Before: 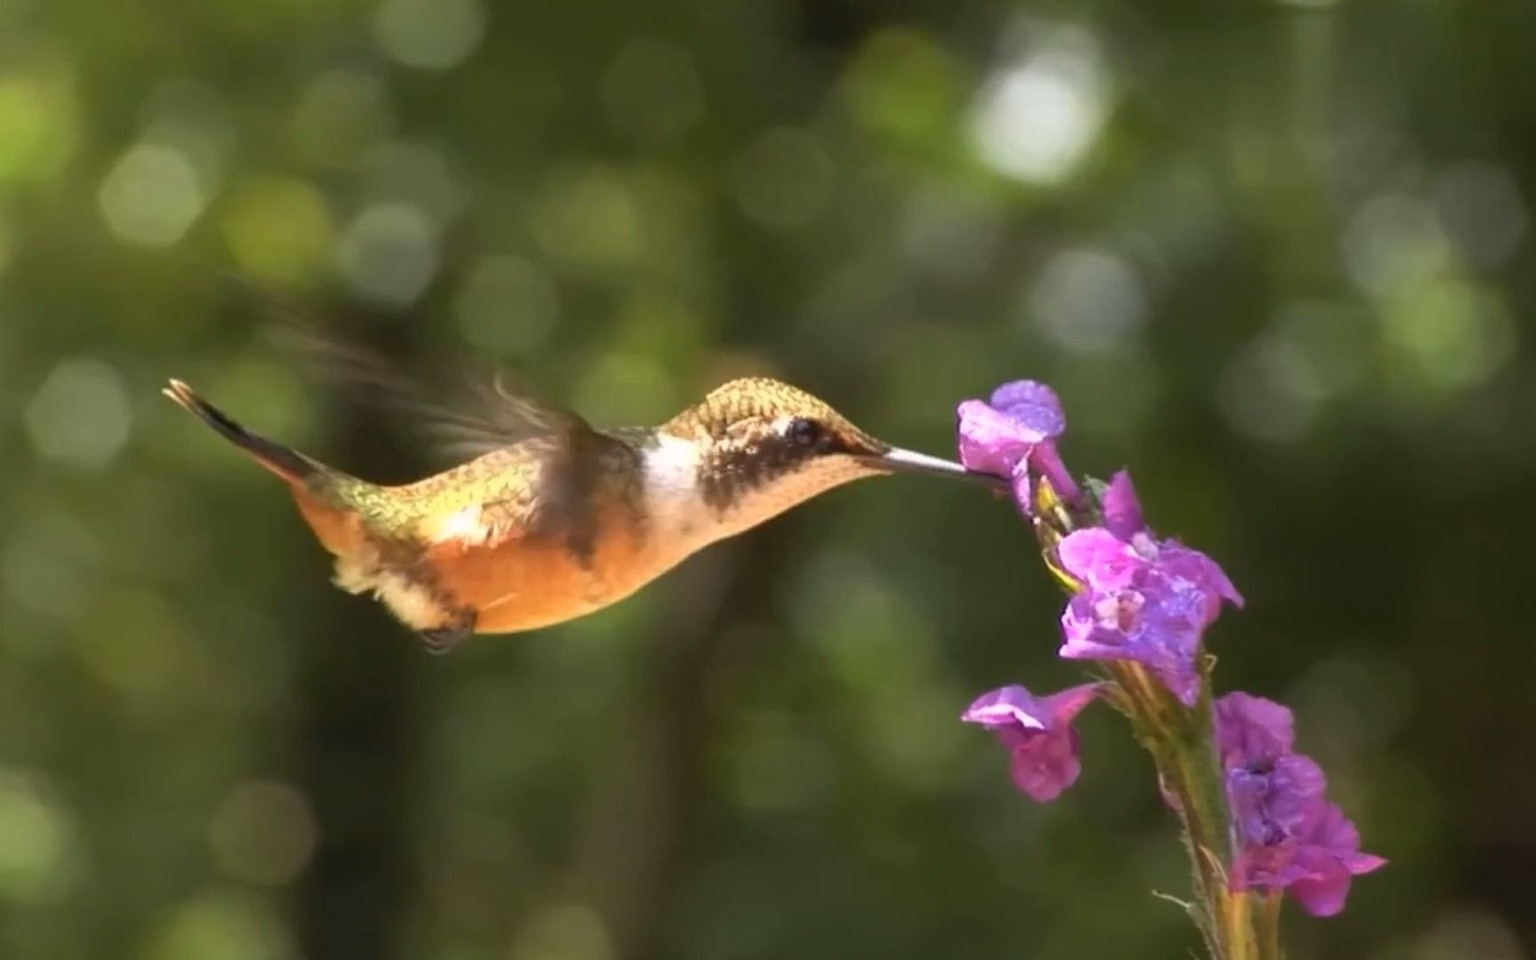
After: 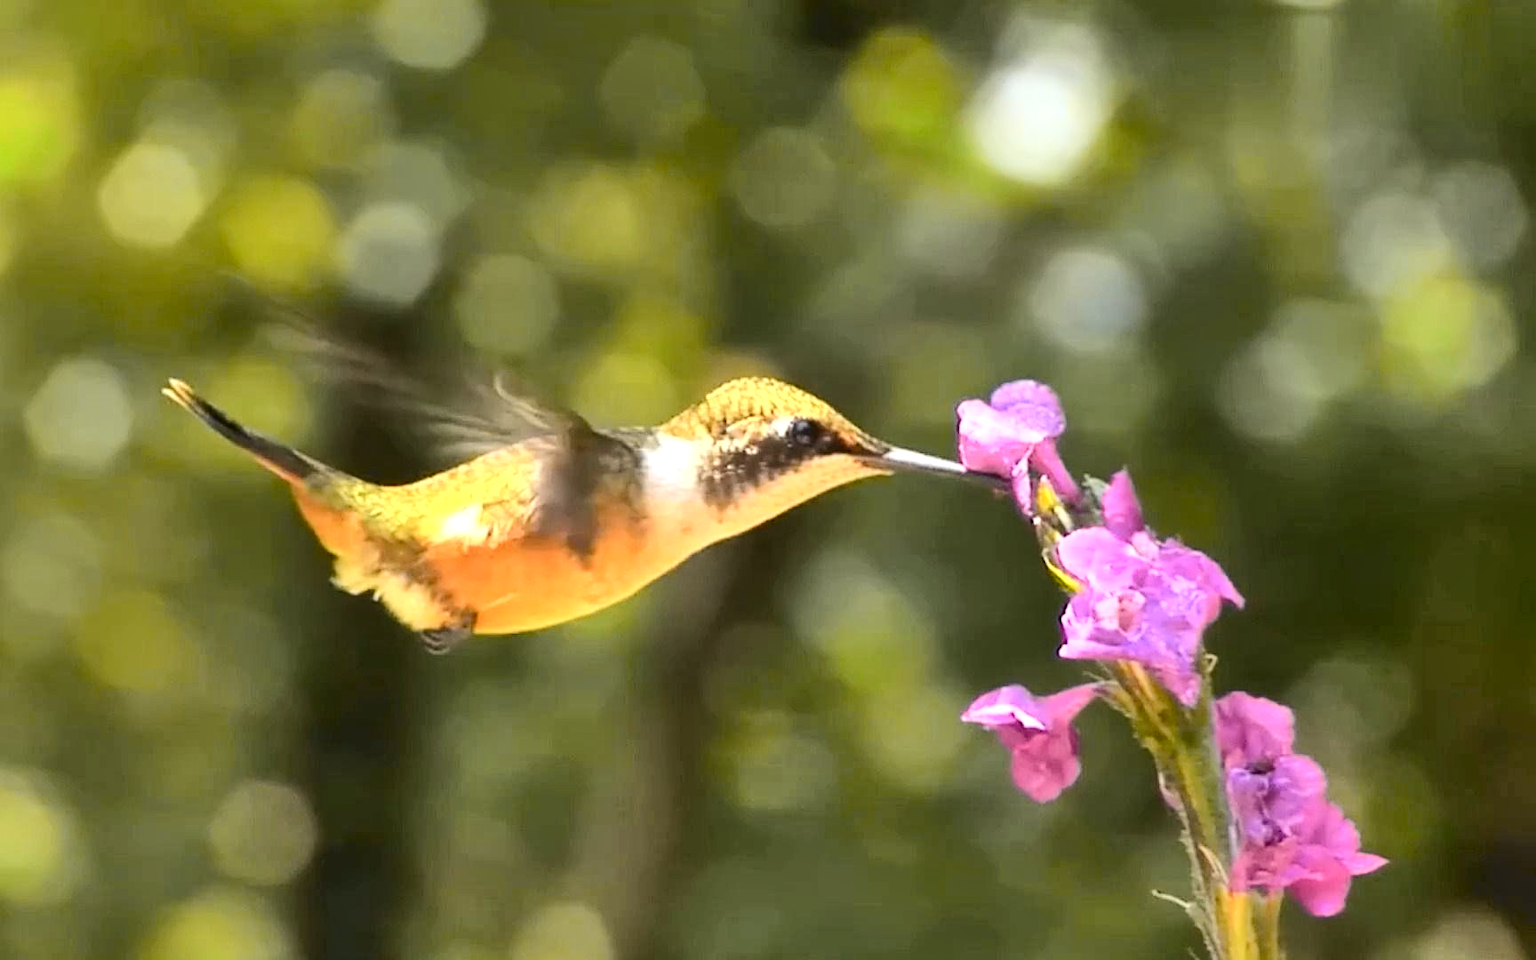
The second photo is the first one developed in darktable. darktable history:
sharpen: on, module defaults
tone curve: curves: ch0 [(0, 0) (0.11, 0.081) (0.256, 0.259) (0.398, 0.475) (0.498, 0.611) (0.65, 0.757) (0.835, 0.883) (1, 0.961)]; ch1 [(0, 0) (0.346, 0.307) (0.408, 0.369) (0.453, 0.457) (0.482, 0.479) (0.502, 0.498) (0.521, 0.51) (0.553, 0.554) (0.618, 0.65) (0.693, 0.727) (1, 1)]; ch2 [(0, 0) (0.358, 0.362) (0.434, 0.46) (0.485, 0.494) (0.5, 0.494) (0.511, 0.508) (0.537, 0.55) (0.579, 0.599) (0.621, 0.693) (1, 1)], color space Lab, independent channels, preserve colors none
color zones: curves: ch1 [(0.077, 0.436) (0.25, 0.5) (0.75, 0.5)]
shadows and highlights: radius 110.5, shadows 50.93, white point adjustment 9.12, highlights -4.64, soften with gaussian
